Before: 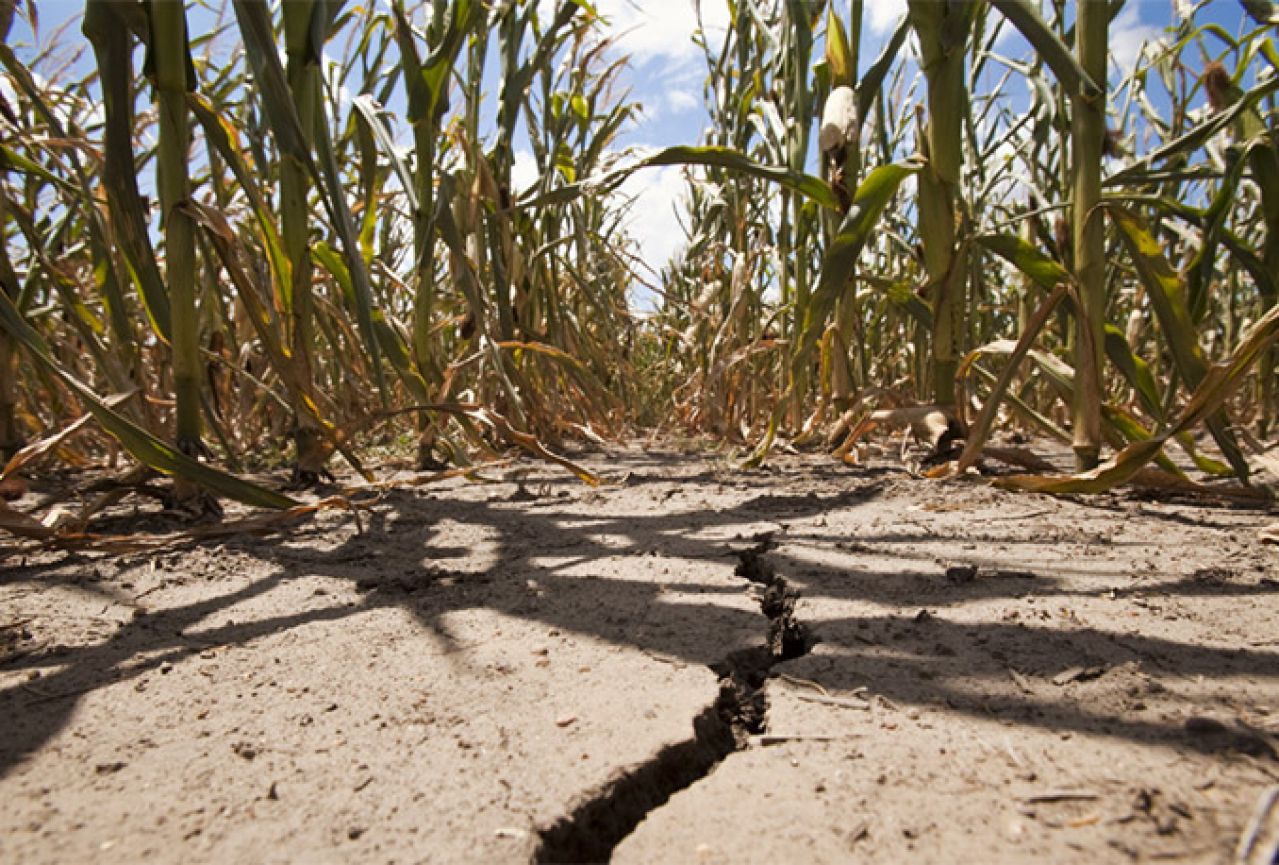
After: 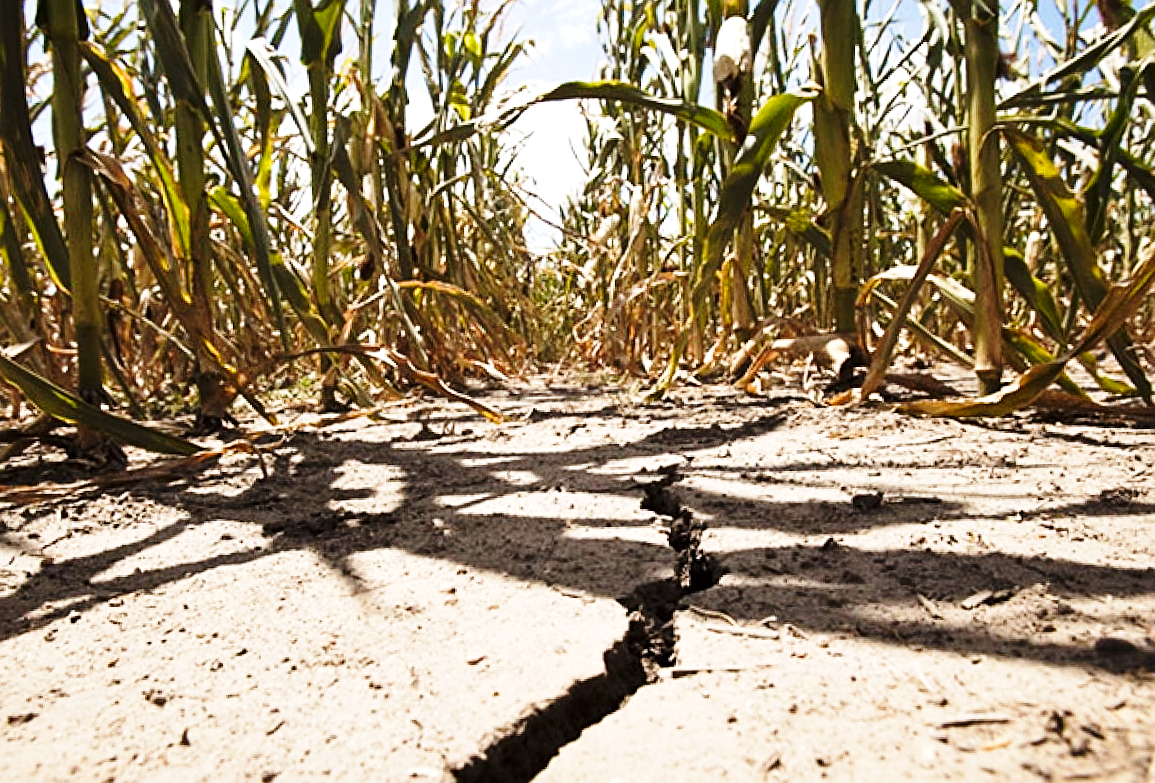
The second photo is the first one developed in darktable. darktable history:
tone equalizer: -8 EV -0.415 EV, -7 EV -0.425 EV, -6 EV -0.312 EV, -5 EV -0.231 EV, -3 EV 0.189 EV, -2 EV 0.335 EV, -1 EV 0.382 EV, +0 EV 0.413 EV, edges refinement/feathering 500, mask exposure compensation -1.57 EV, preserve details no
crop and rotate: angle 1.6°, left 5.979%, top 5.7%
base curve: curves: ch0 [(0, 0) (0.028, 0.03) (0.121, 0.232) (0.46, 0.748) (0.859, 0.968) (1, 1)], preserve colors none
sharpen: on, module defaults
